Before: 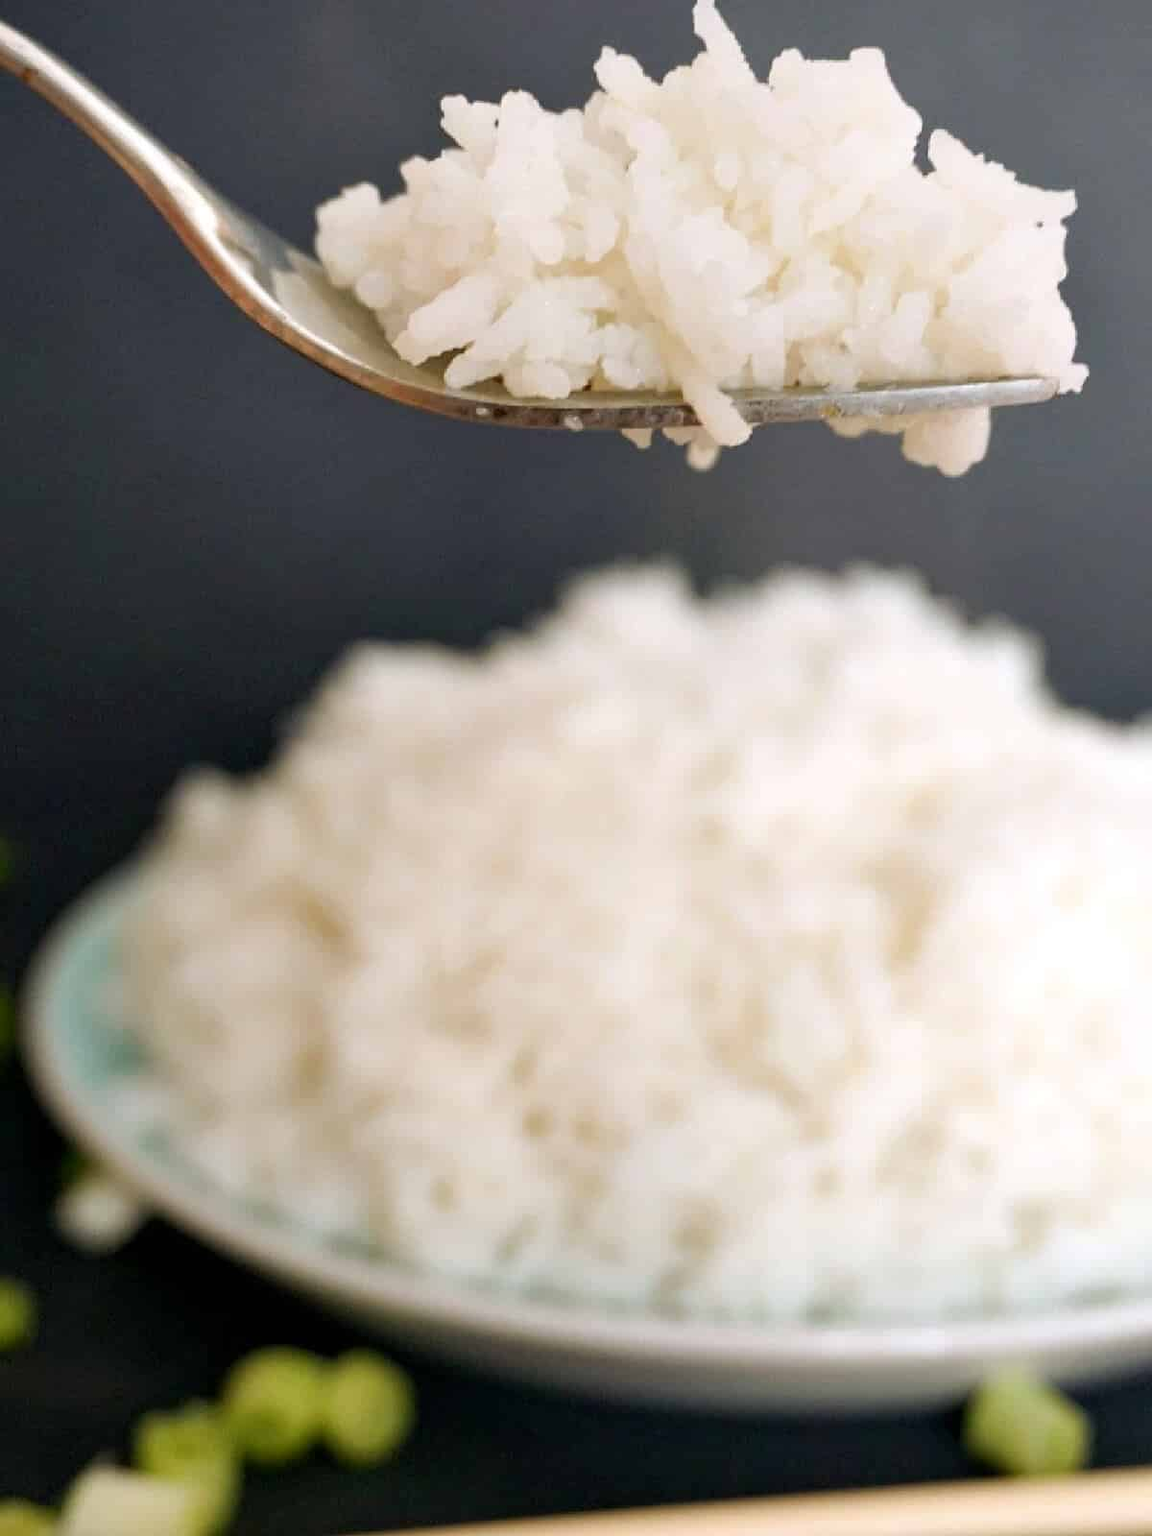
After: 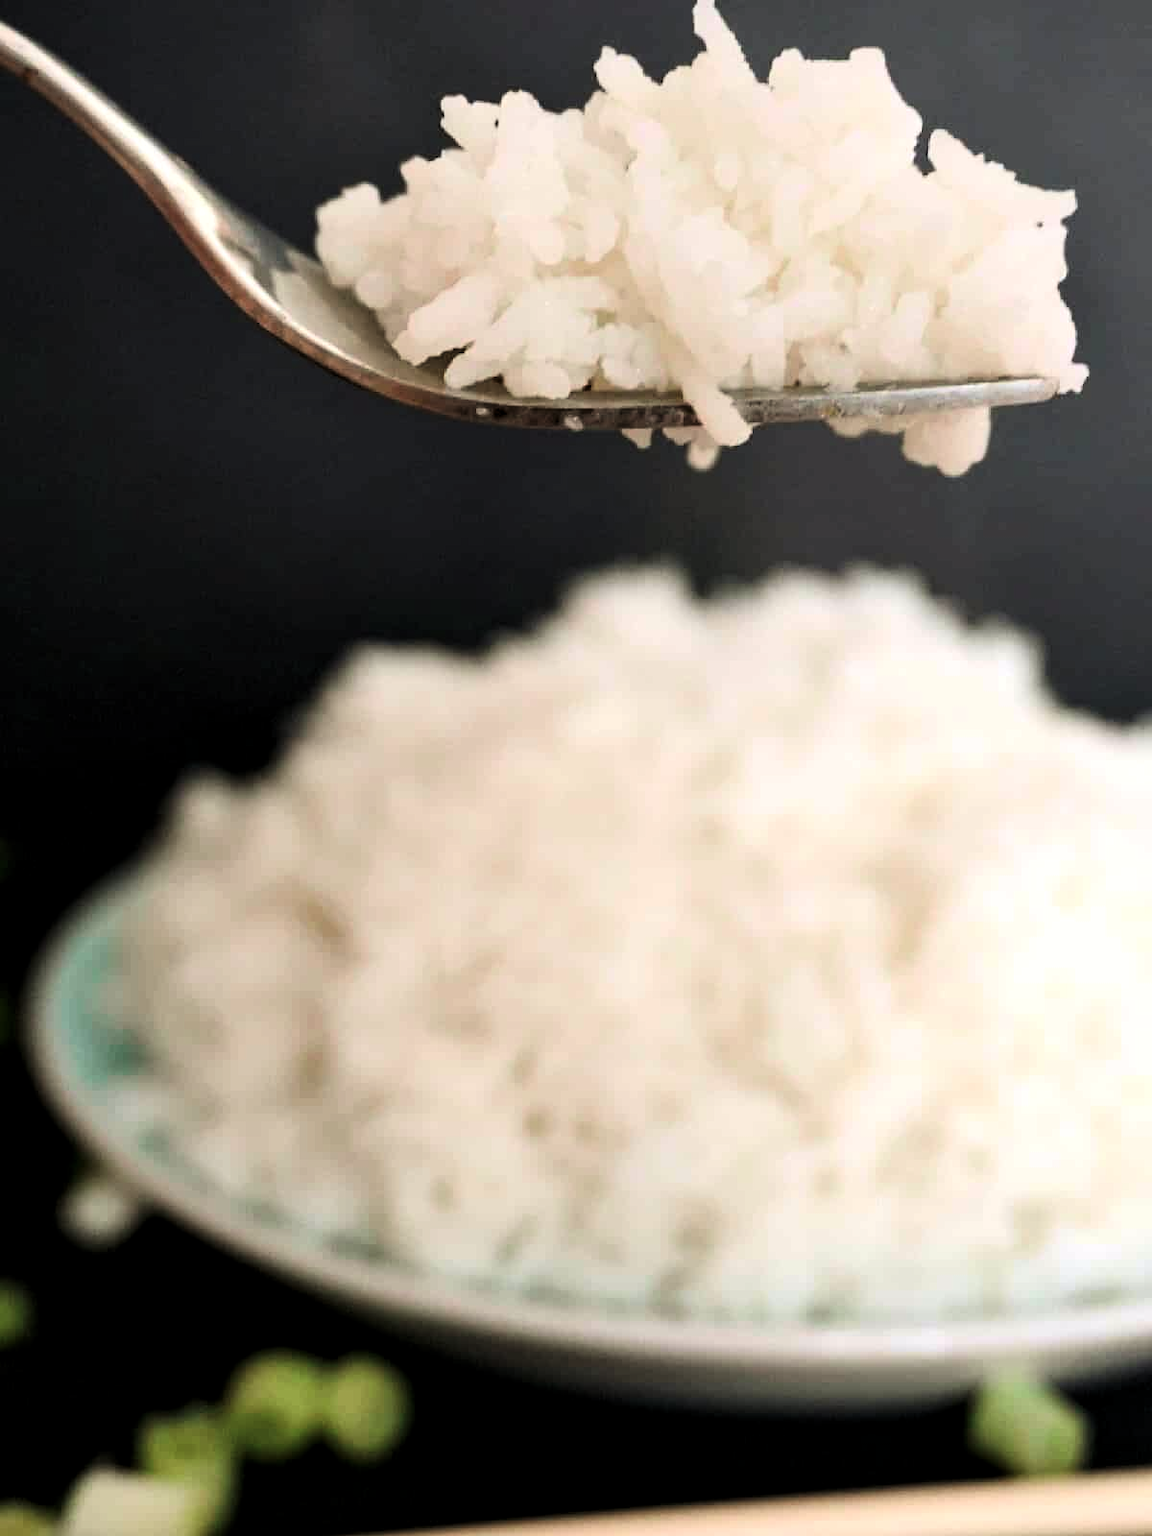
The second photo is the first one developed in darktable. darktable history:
tone curve: curves: ch0 [(0, 0.049) (0.175, 0.178) (0.466, 0.498) (0.715, 0.767) (0.819, 0.851) (1, 0.961)]; ch1 [(0, 0) (0.437, 0.398) (0.476, 0.466) (0.505, 0.505) (0.534, 0.544) (0.595, 0.608) (0.641, 0.643) (1, 1)]; ch2 [(0, 0) (0.359, 0.379) (0.437, 0.44) (0.489, 0.495) (0.518, 0.537) (0.579, 0.579) (1, 1)], color space Lab, independent channels, preserve colors none
levels: levels [0.101, 0.578, 0.953]
